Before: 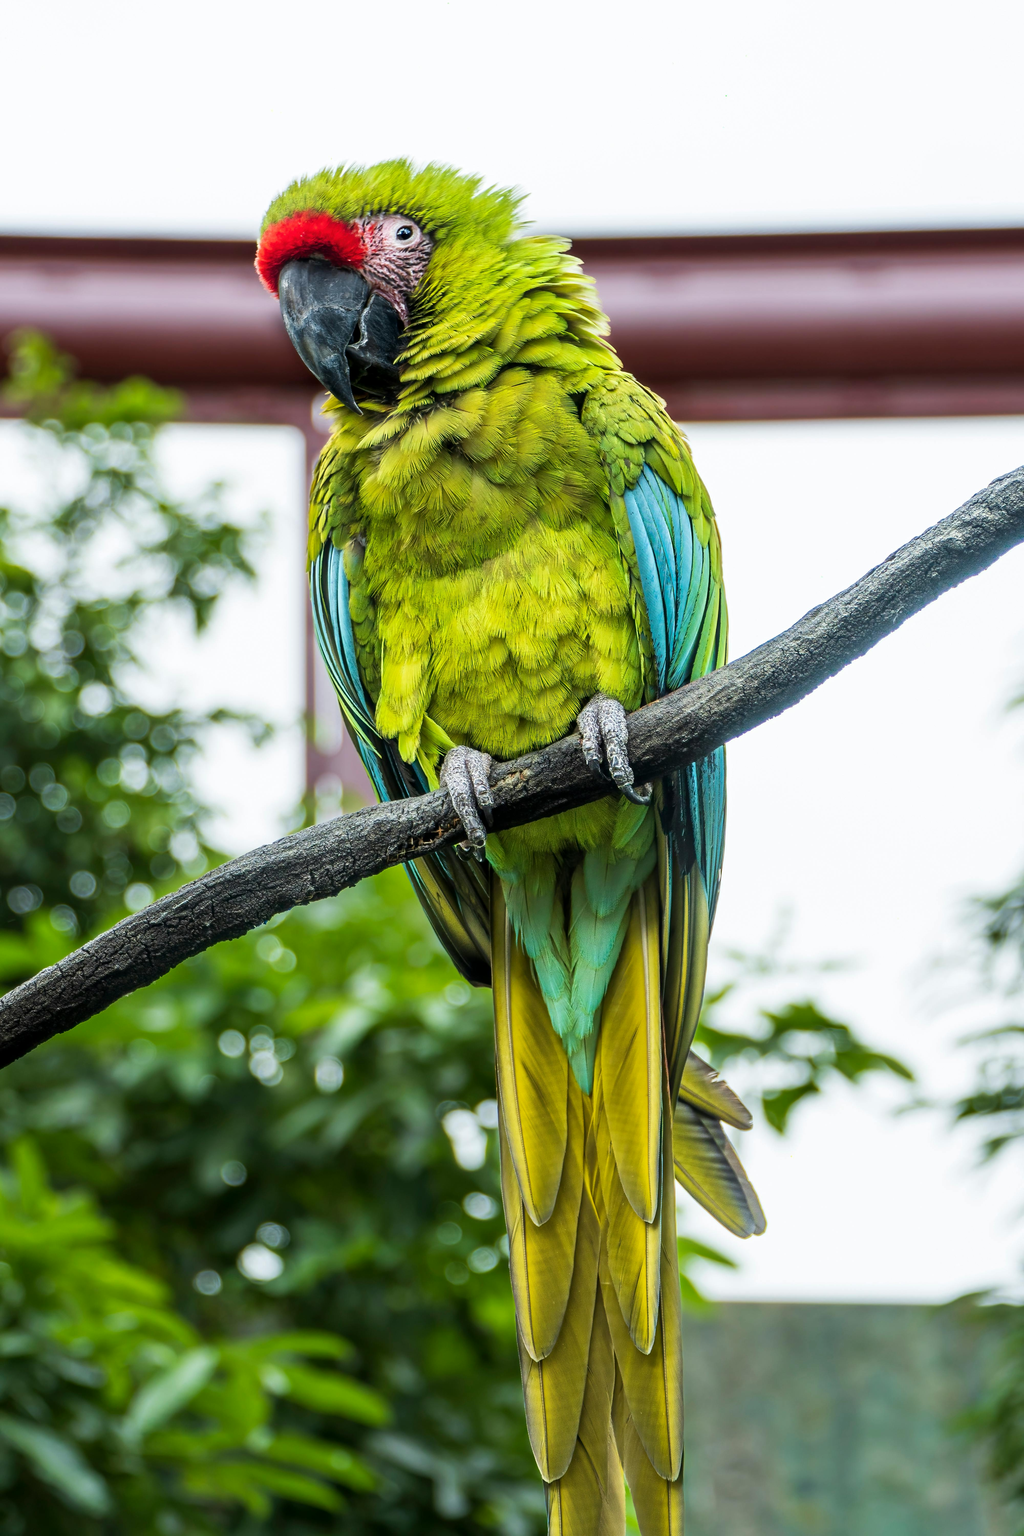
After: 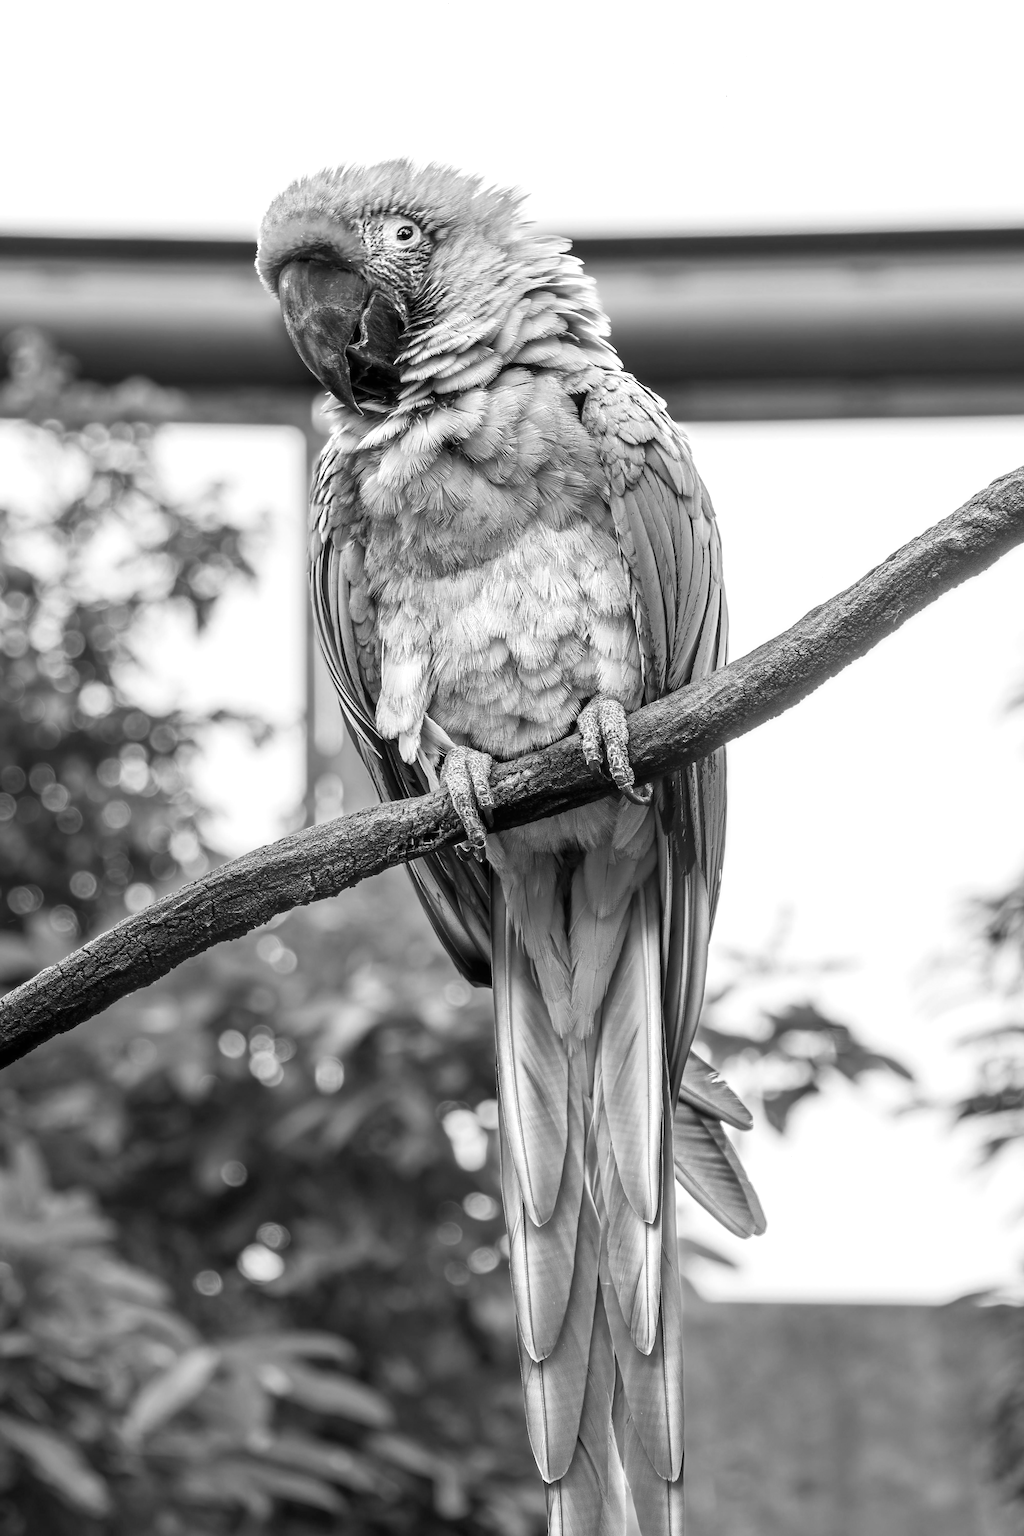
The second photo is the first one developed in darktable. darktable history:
exposure: black level correction 0, exposure 1.1 EV, compensate exposure bias true, compensate highlight preservation false
monochrome: a 79.32, b 81.83, size 1.1
